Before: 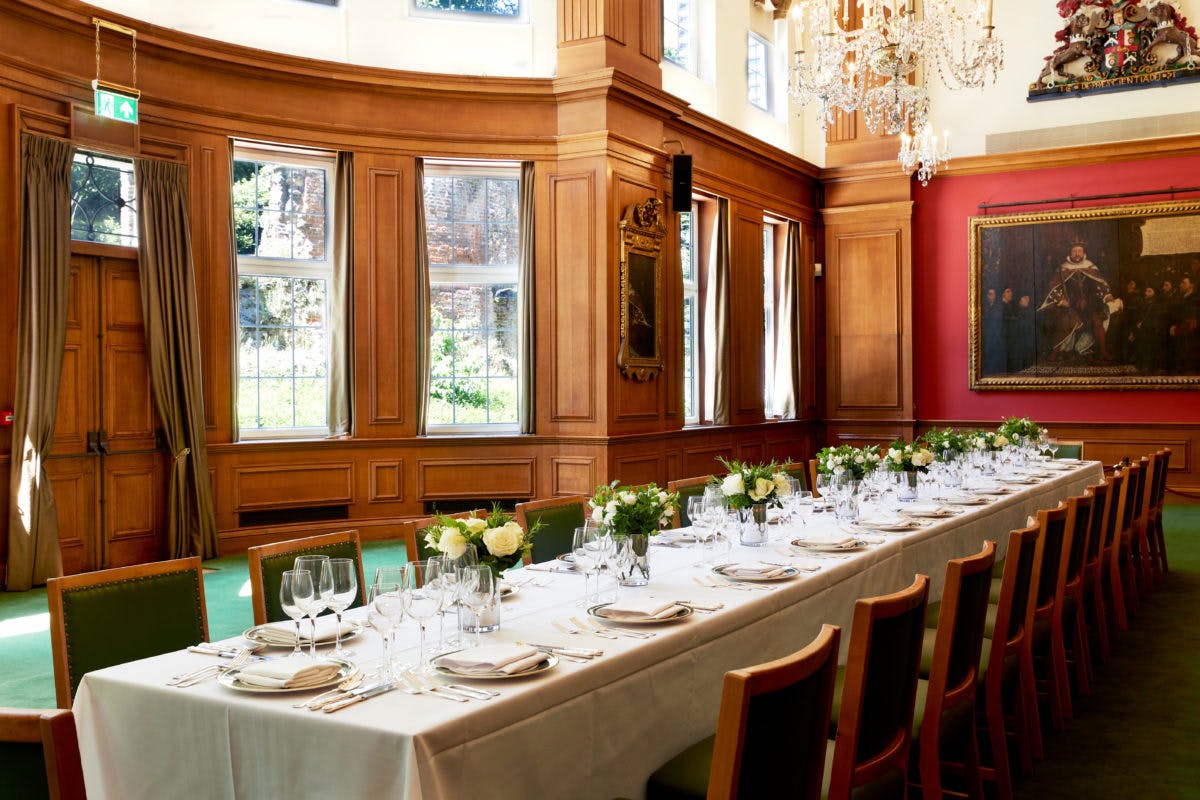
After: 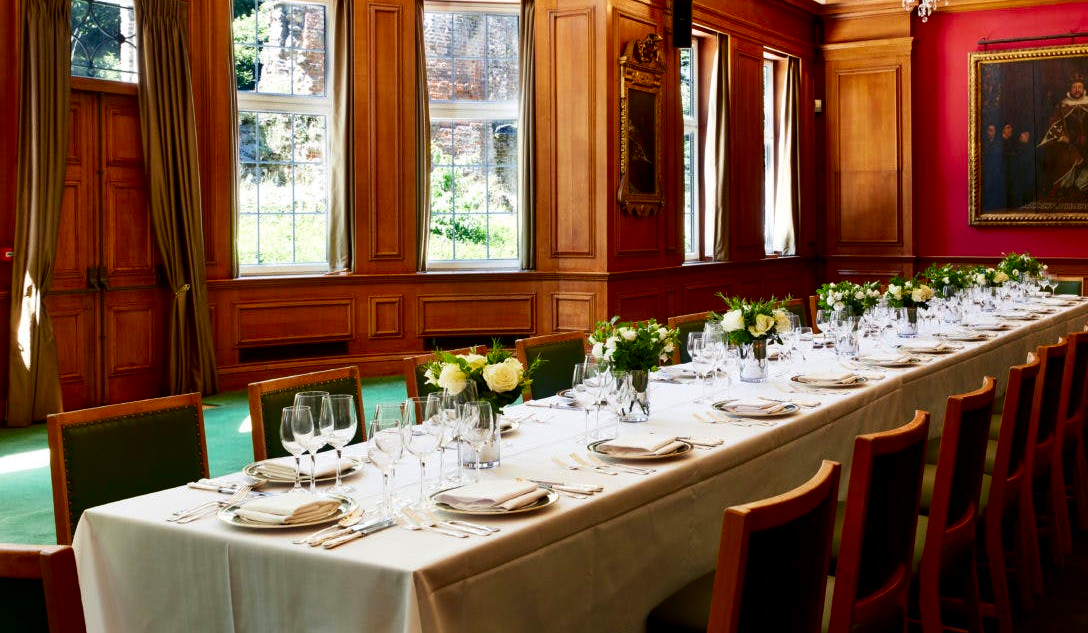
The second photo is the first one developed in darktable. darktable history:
crop: top 20.512%, right 9.314%, bottom 0.331%
contrast brightness saturation: contrast 0.12, brightness -0.125, saturation 0.198
